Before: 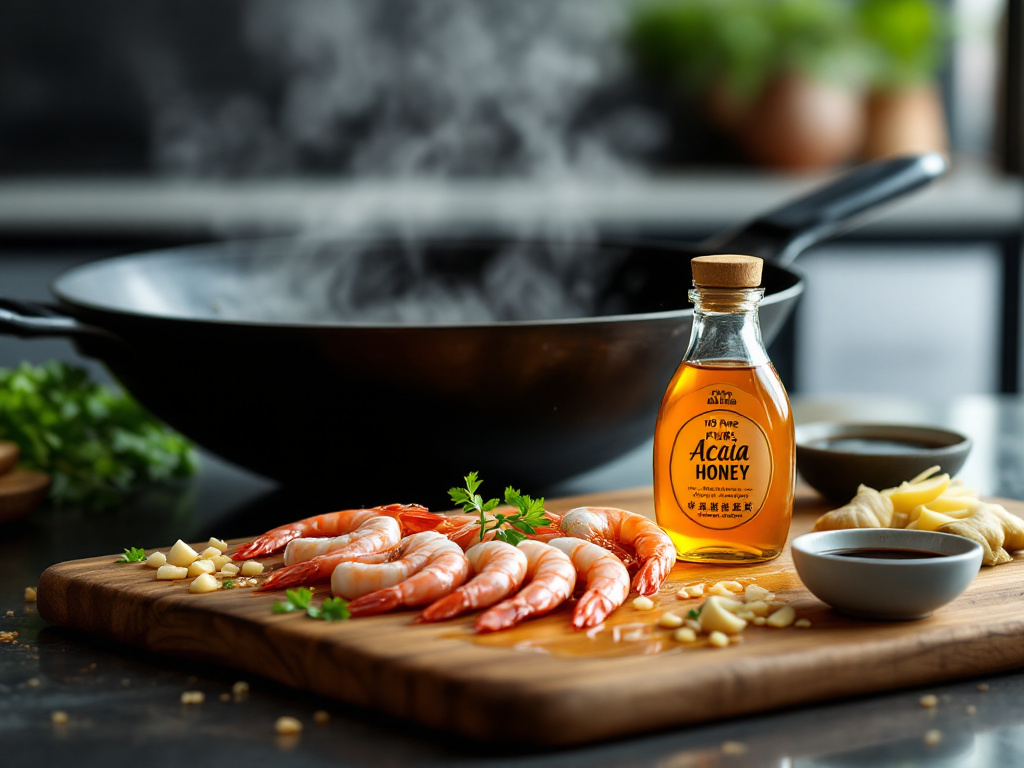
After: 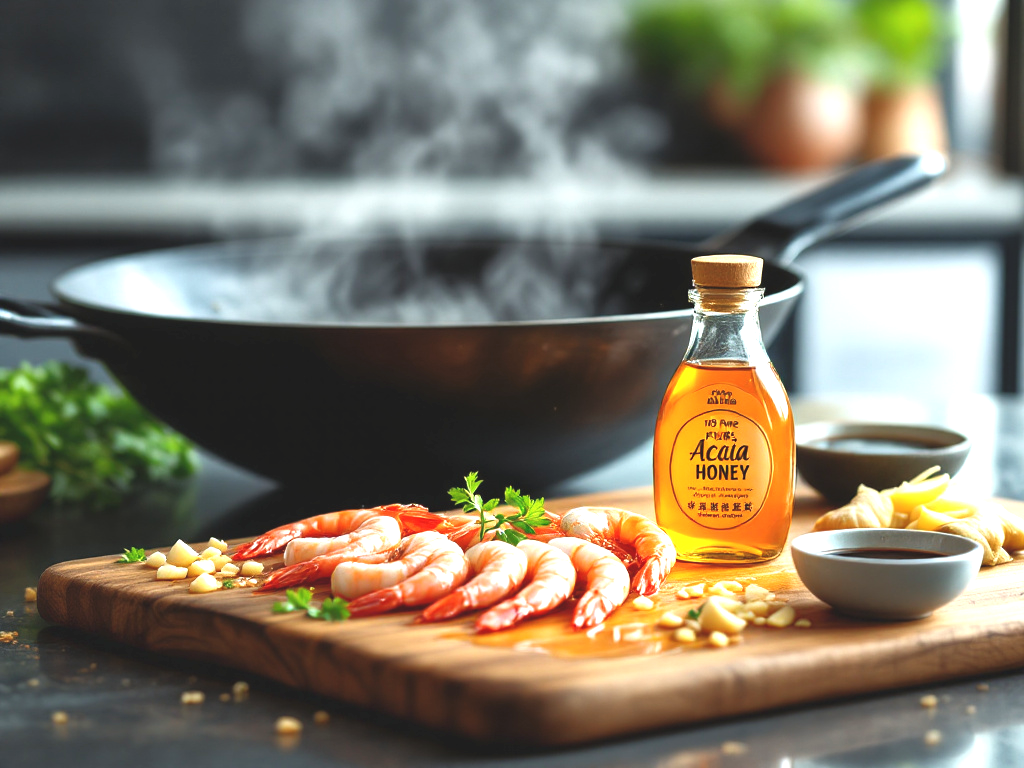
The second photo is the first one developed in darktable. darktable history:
rgb curve: curves: ch0 [(0, 0) (0.053, 0.068) (0.122, 0.128) (1, 1)]
sharpen: radius 2.883, amount 0.868, threshold 47.523
exposure: black level correction -0.005, exposure 1.002 EV, compensate highlight preservation false
